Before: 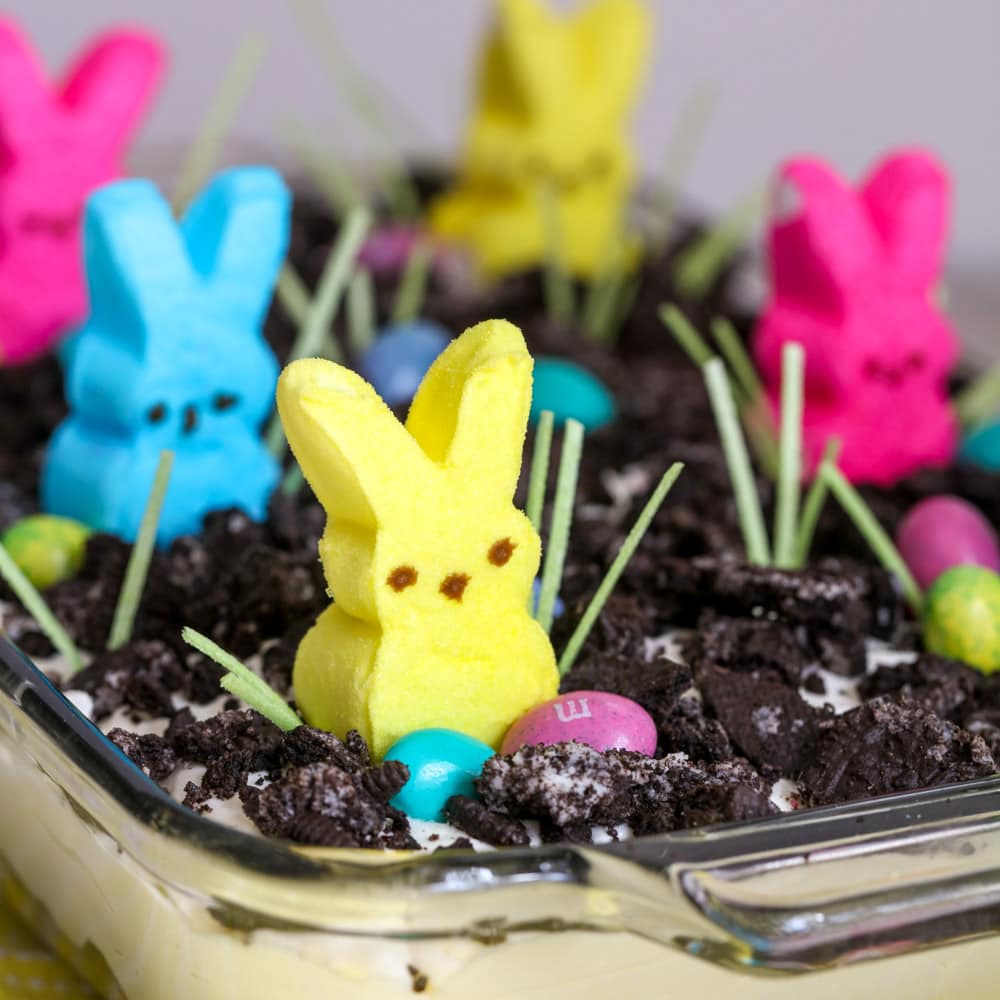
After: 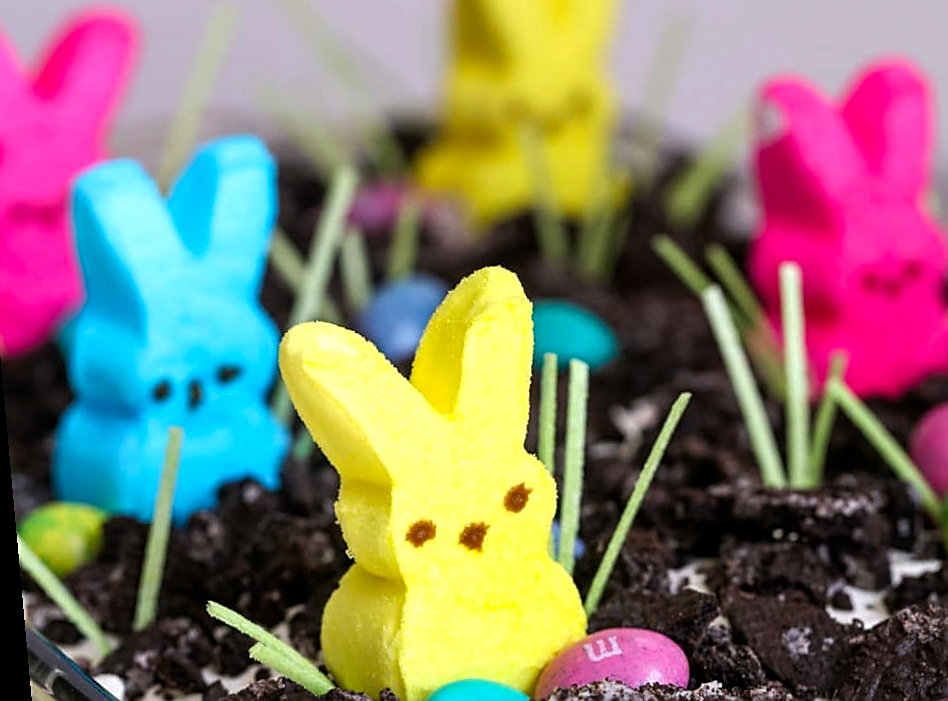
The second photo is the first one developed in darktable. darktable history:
rotate and perspective: rotation -5.2°, automatic cropping off
crop: left 3.015%, top 8.969%, right 9.647%, bottom 26.457%
sharpen: on, module defaults
color balance: contrast 10%
